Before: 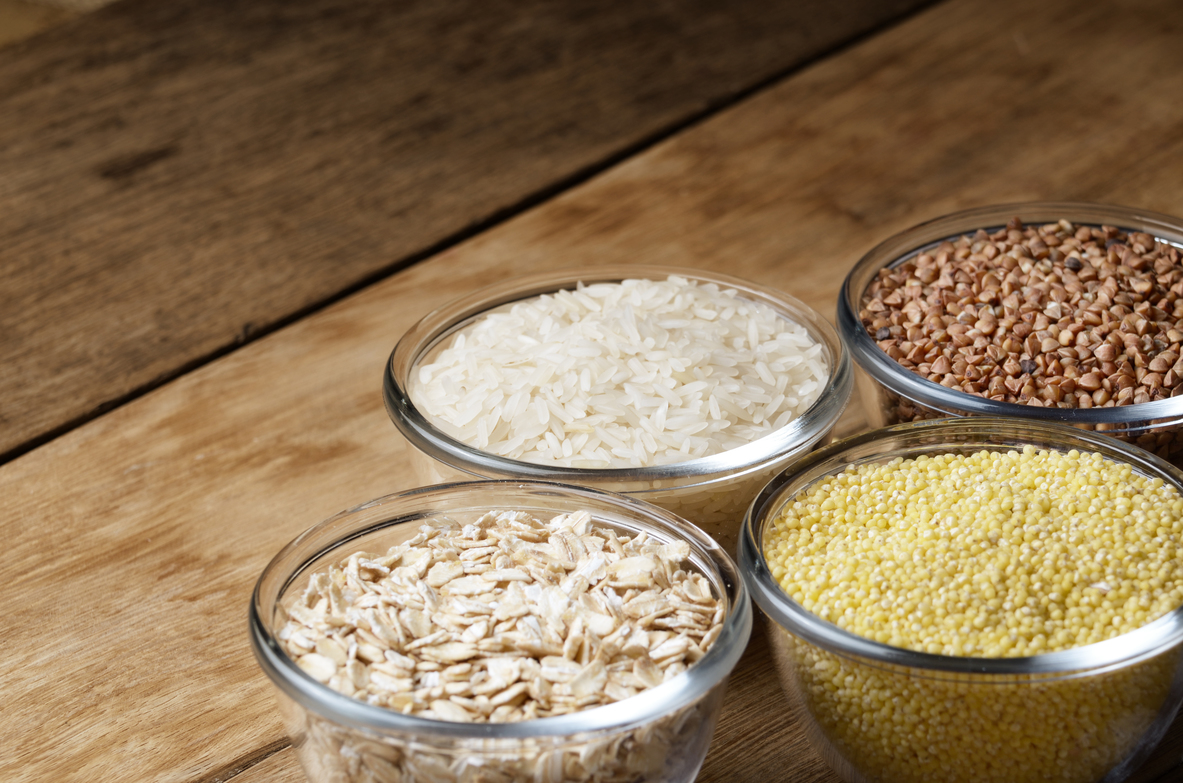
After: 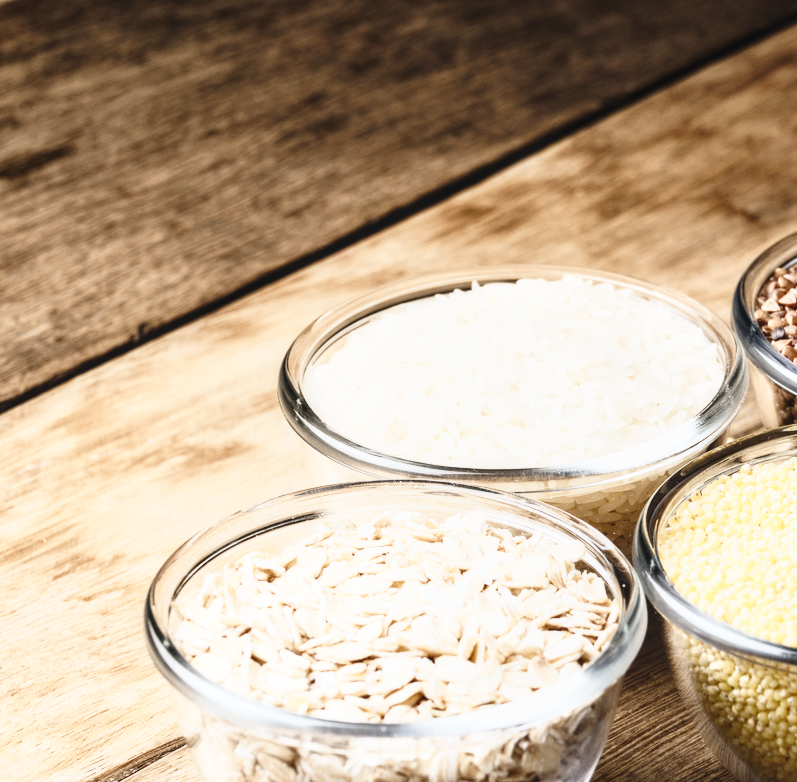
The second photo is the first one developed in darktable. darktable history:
crop and rotate: left 8.916%, right 23.676%
tone curve: curves: ch0 [(0, 0.023) (0.132, 0.075) (0.251, 0.186) (0.441, 0.476) (0.662, 0.757) (0.849, 0.927) (1, 0.99)]; ch1 [(0, 0) (0.447, 0.411) (0.483, 0.469) (0.498, 0.496) (0.518, 0.514) (0.561, 0.59) (0.606, 0.659) (0.657, 0.725) (0.869, 0.916) (1, 1)]; ch2 [(0, 0) (0.307, 0.315) (0.425, 0.438) (0.483, 0.477) (0.503, 0.503) (0.526, 0.553) (0.552, 0.601) (0.615, 0.669) (0.703, 0.797) (0.985, 0.966)], preserve colors none
contrast brightness saturation: contrast 0.426, brightness 0.563, saturation -0.187
local contrast: on, module defaults
